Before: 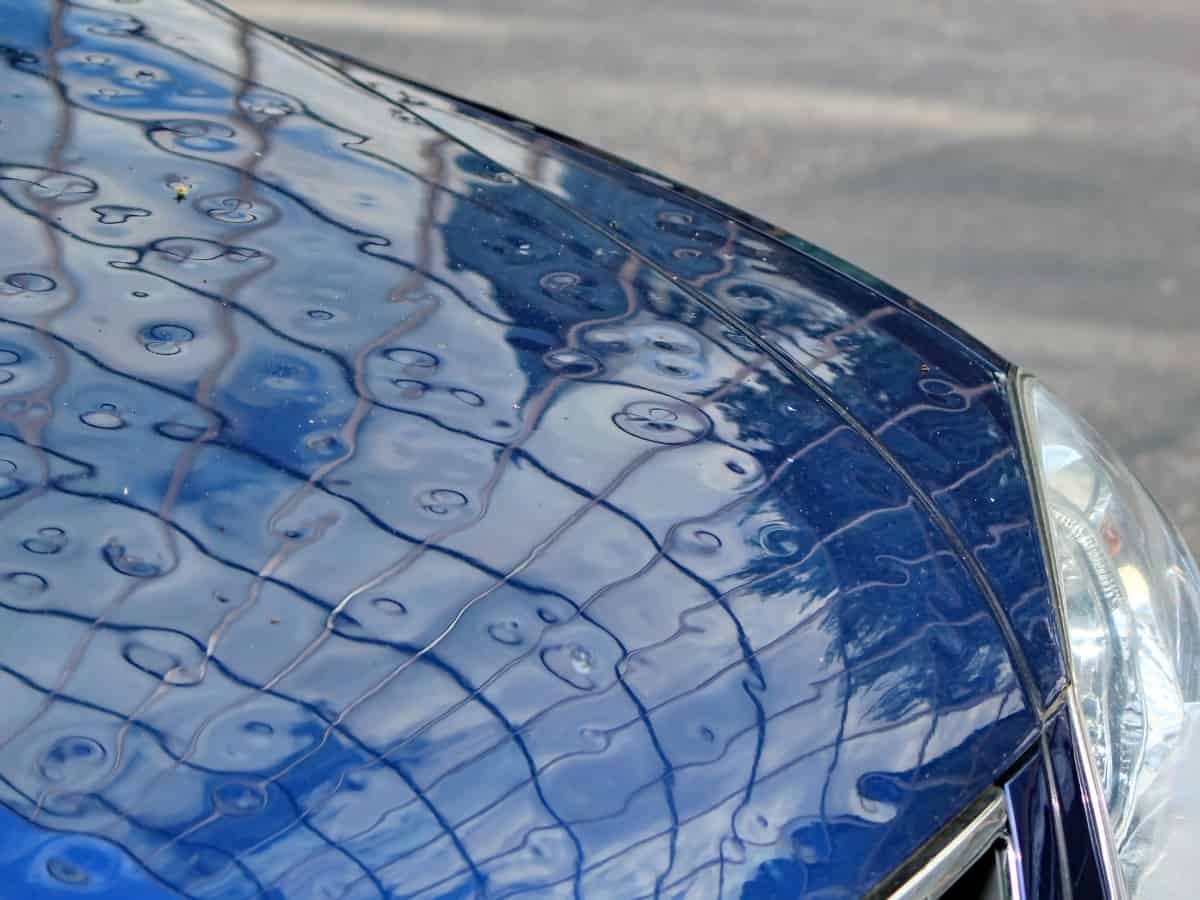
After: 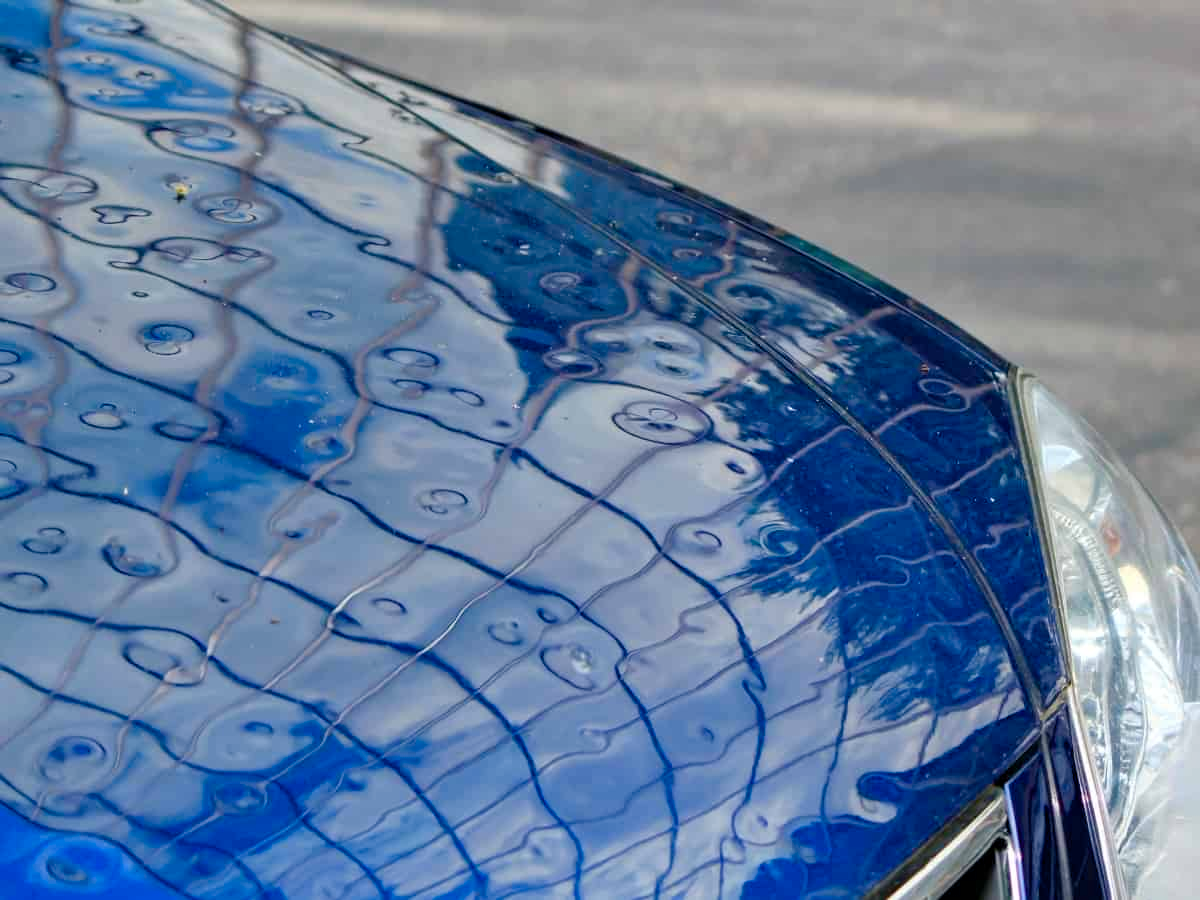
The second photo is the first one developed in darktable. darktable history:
color balance rgb: perceptual saturation grading › global saturation 20%, perceptual saturation grading › highlights -24.797%, perceptual saturation grading › shadows 49.587%
shadows and highlights: radius 336.4, shadows 28.49, highlights color adjustment 39.74%, soften with gaussian
